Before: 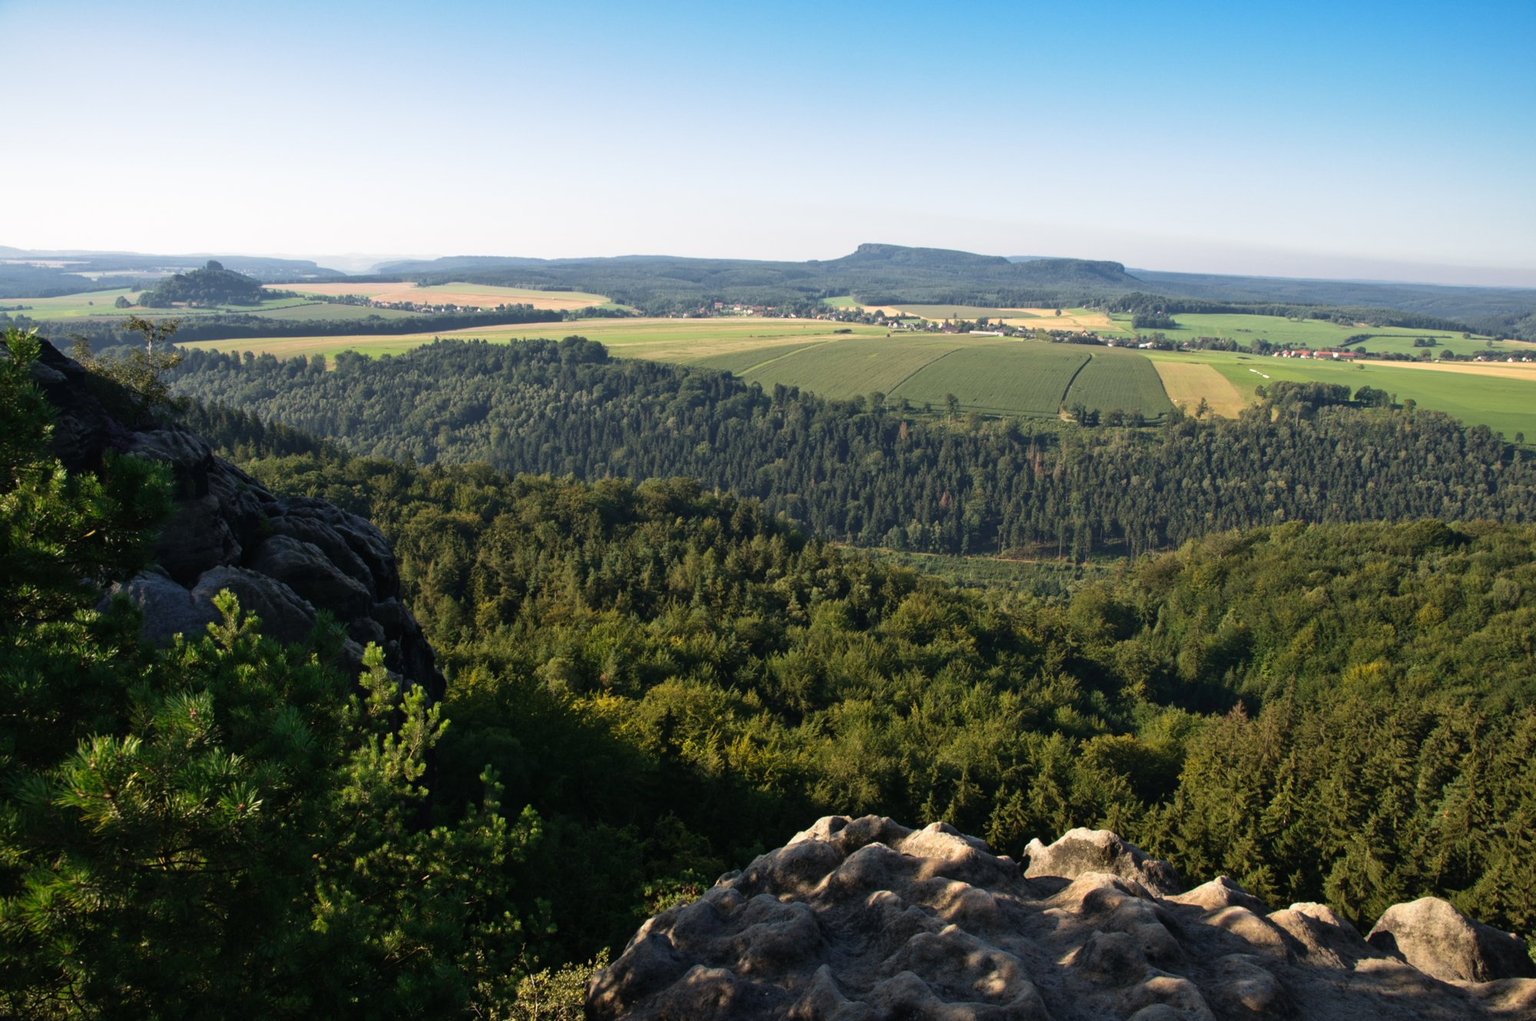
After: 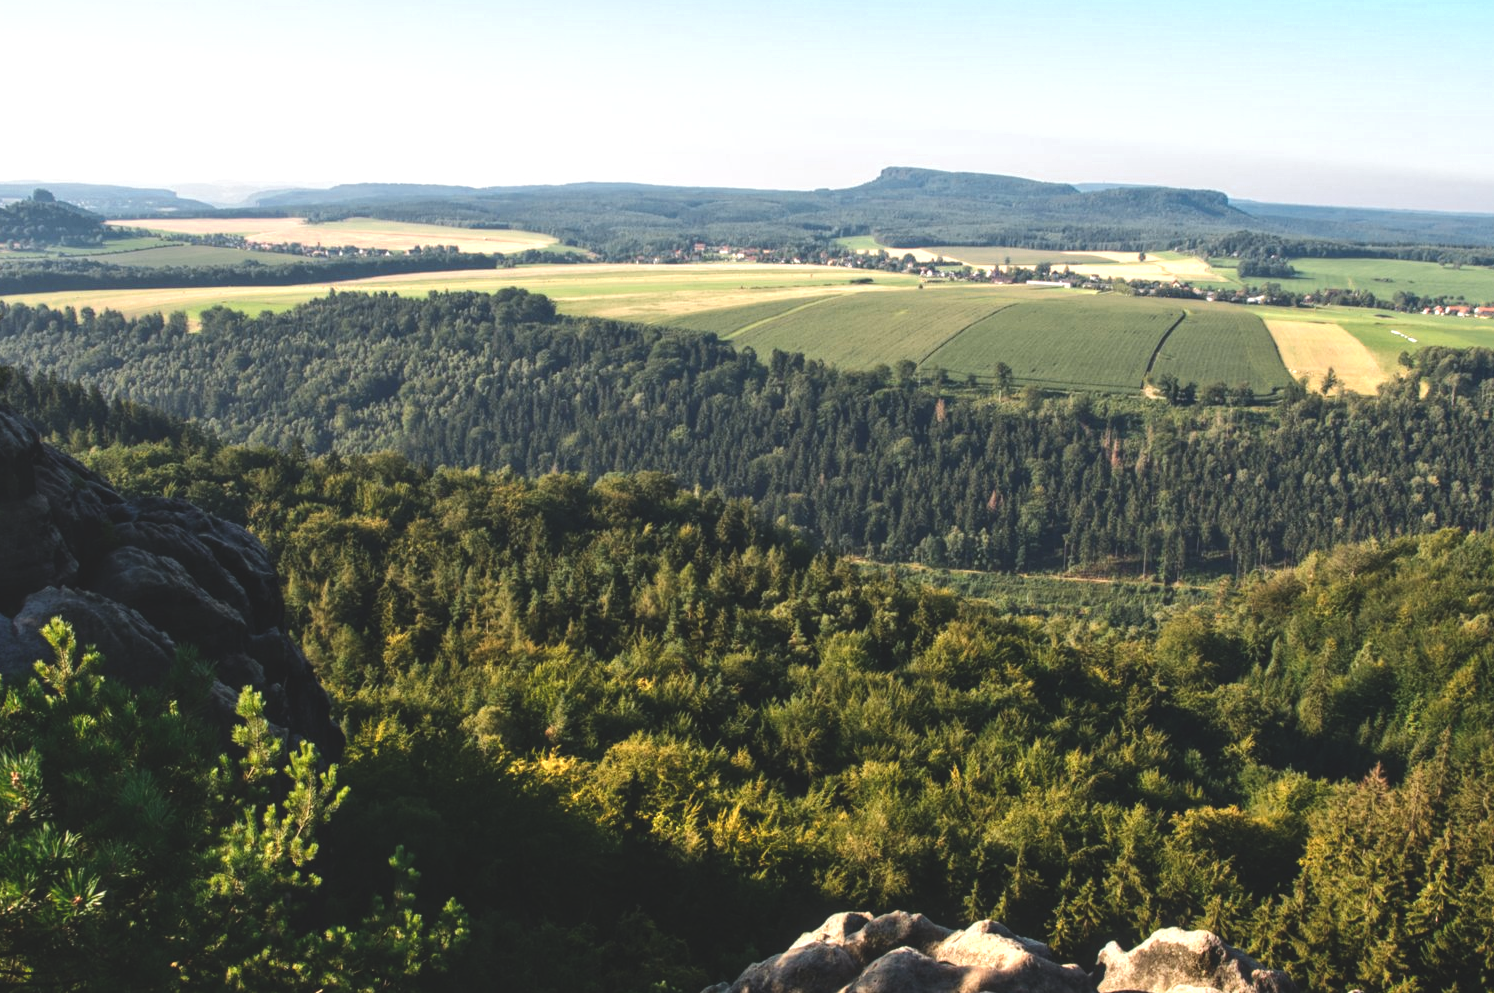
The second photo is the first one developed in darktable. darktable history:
exposure: black level correction -0.025, exposure -0.117 EV, compensate highlight preservation false
color balance rgb: global offset › luminance -0.51%, perceptual saturation grading › global saturation 27.53%, perceptual saturation grading › highlights -25%, perceptual saturation grading › shadows 25%, perceptual brilliance grading › highlights 6.62%, perceptual brilliance grading › mid-tones 17.07%, perceptual brilliance grading › shadows -5.23%
crop and rotate: left 11.831%, top 11.346%, right 13.429%, bottom 13.899%
local contrast: on, module defaults
color zones: curves: ch0 [(0.018, 0.548) (0.197, 0.654) (0.425, 0.447) (0.605, 0.658) (0.732, 0.579)]; ch1 [(0.105, 0.531) (0.224, 0.531) (0.386, 0.39) (0.618, 0.456) (0.732, 0.456) (0.956, 0.421)]; ch2 [(0.039, 0.583) (0.215, 0.465) (0.399, 0.544) (0.465, 0.548) (0.614, 0.447) (0.724, 0.43) (0.882, 0.623) (0.956, 0.632)]
